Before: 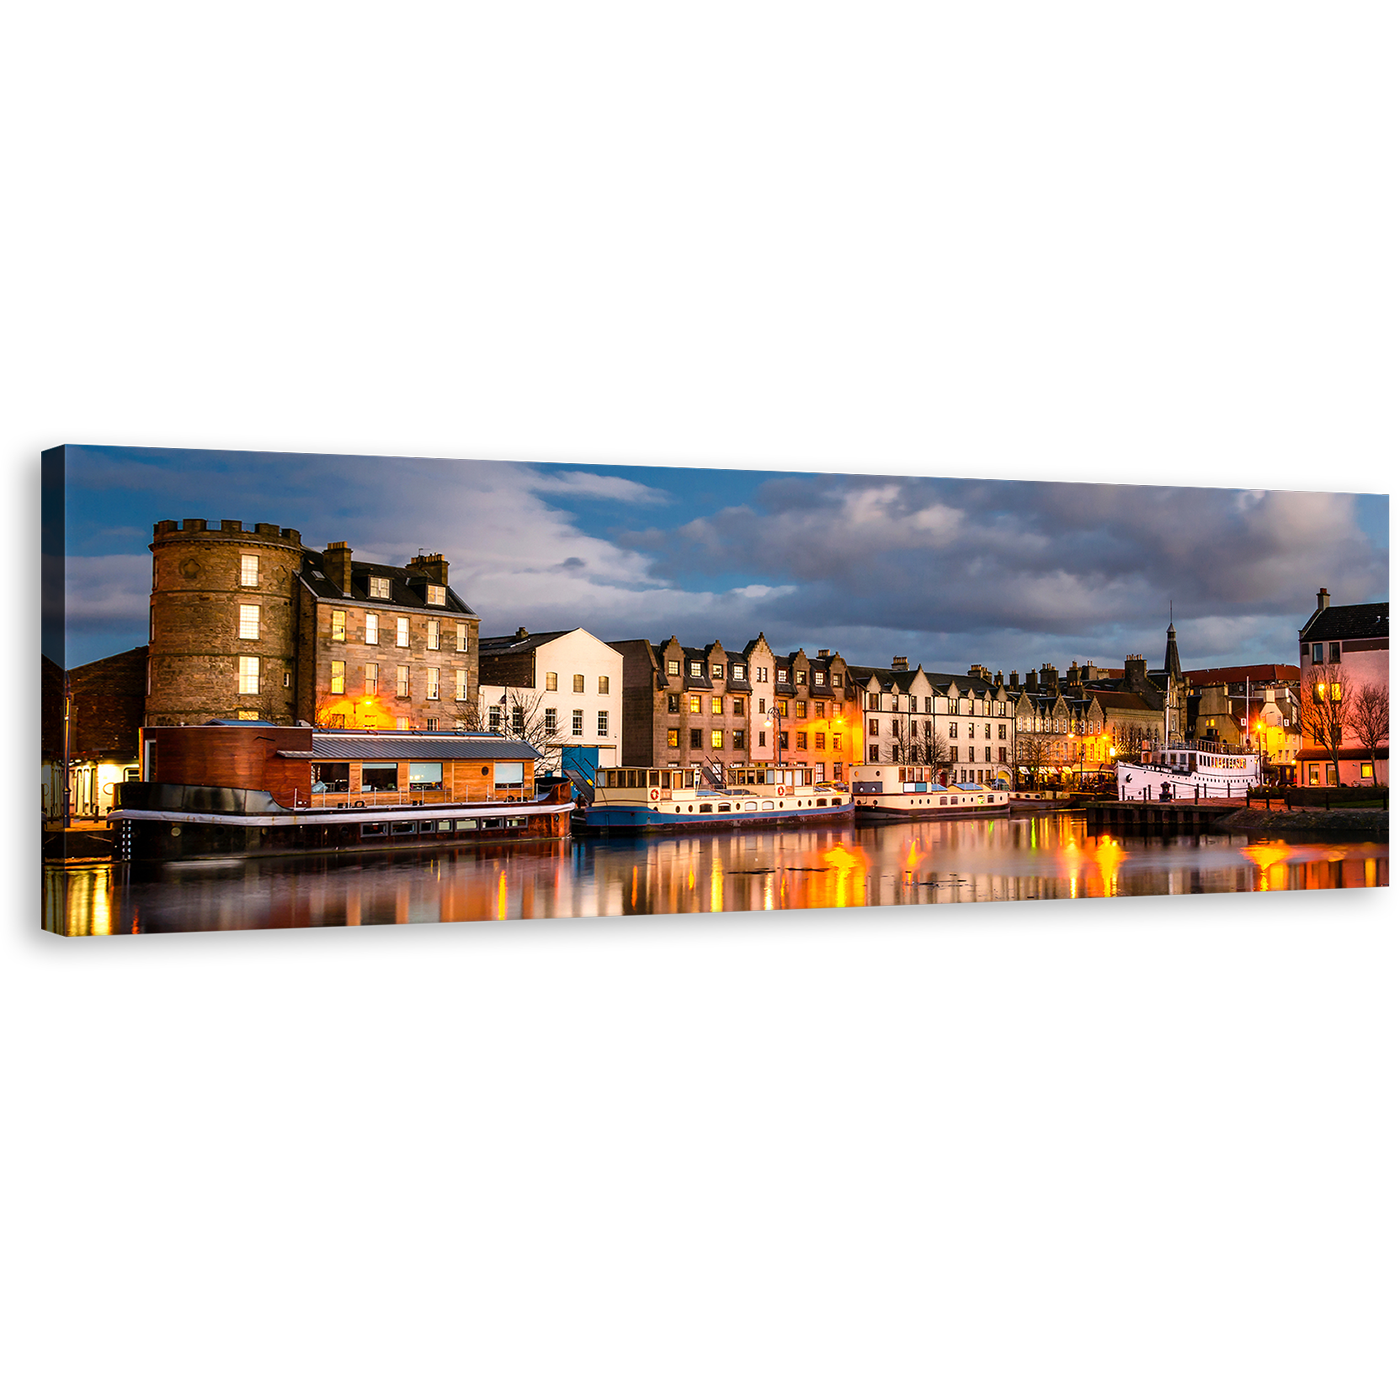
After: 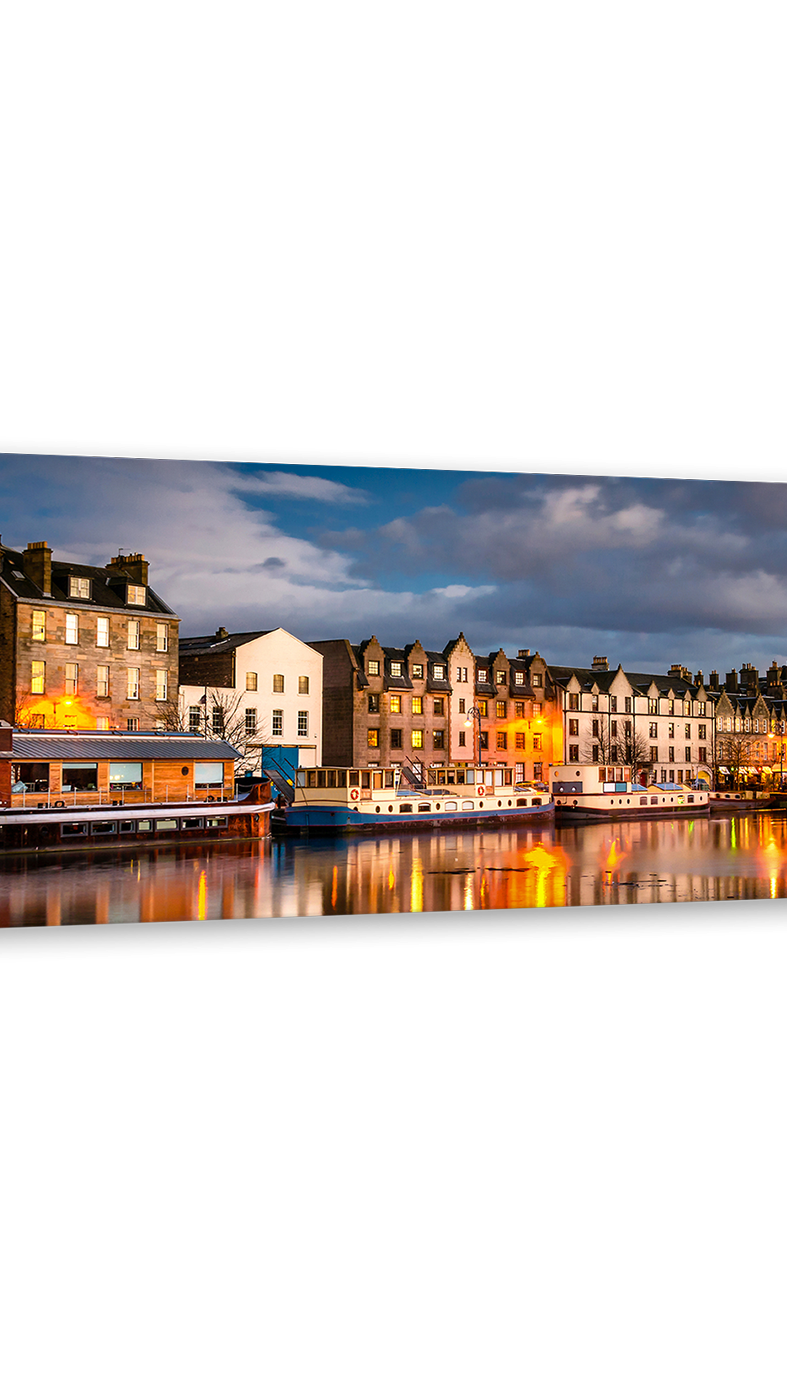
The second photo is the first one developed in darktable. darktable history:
crop: left 21.496%, right 22.254%
shadows and highlights: low approximation 0.01, soften with gaussian
